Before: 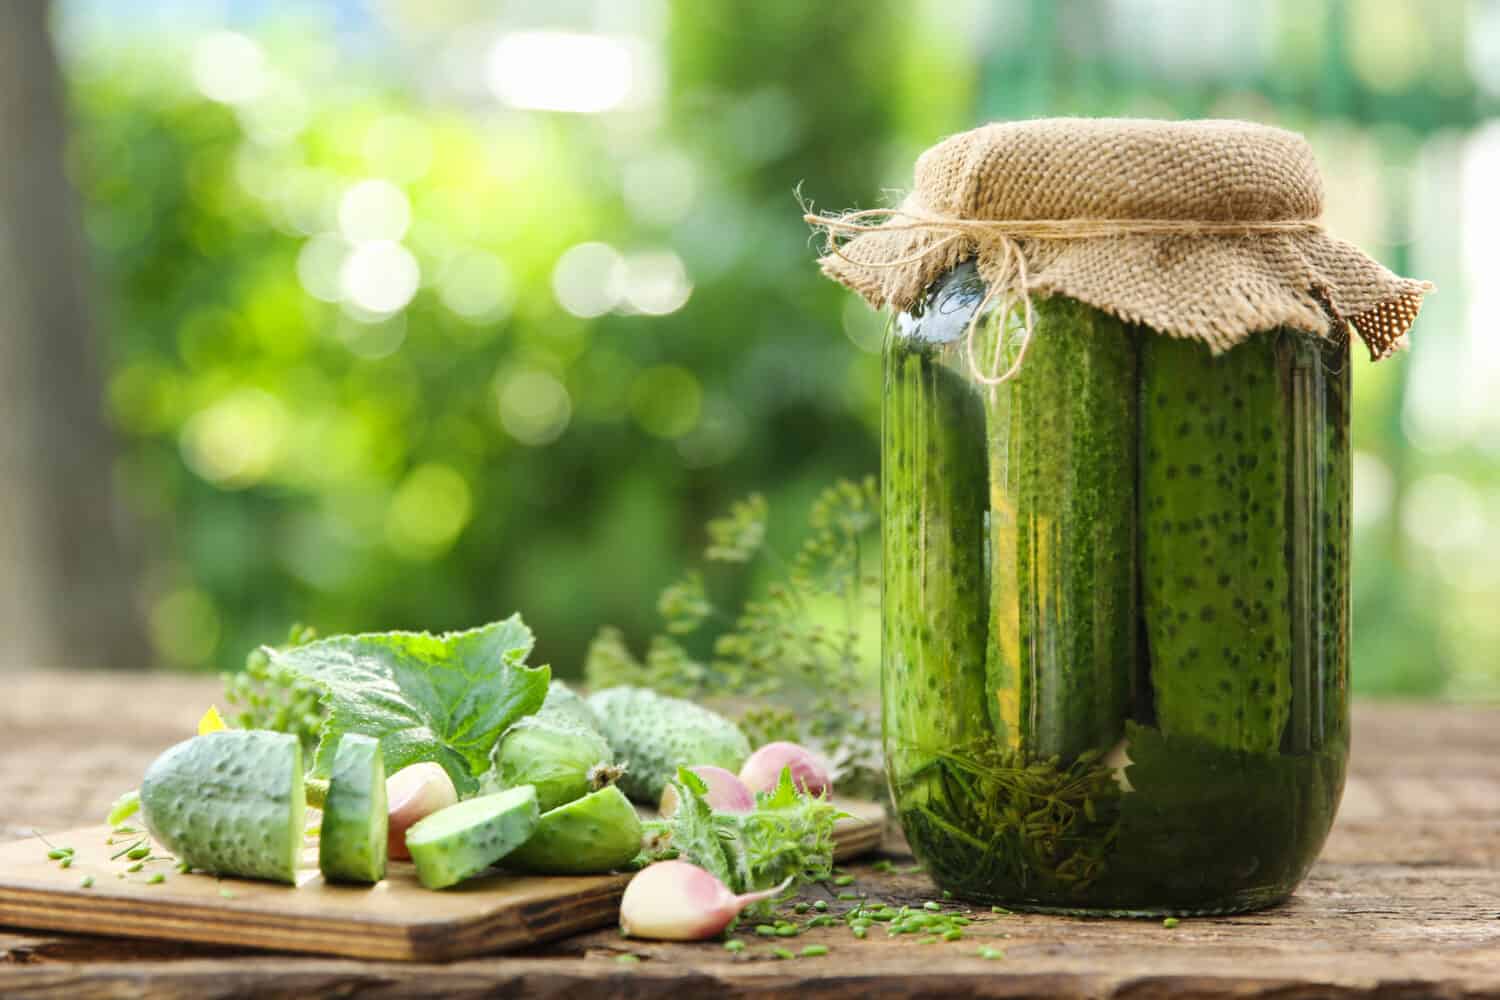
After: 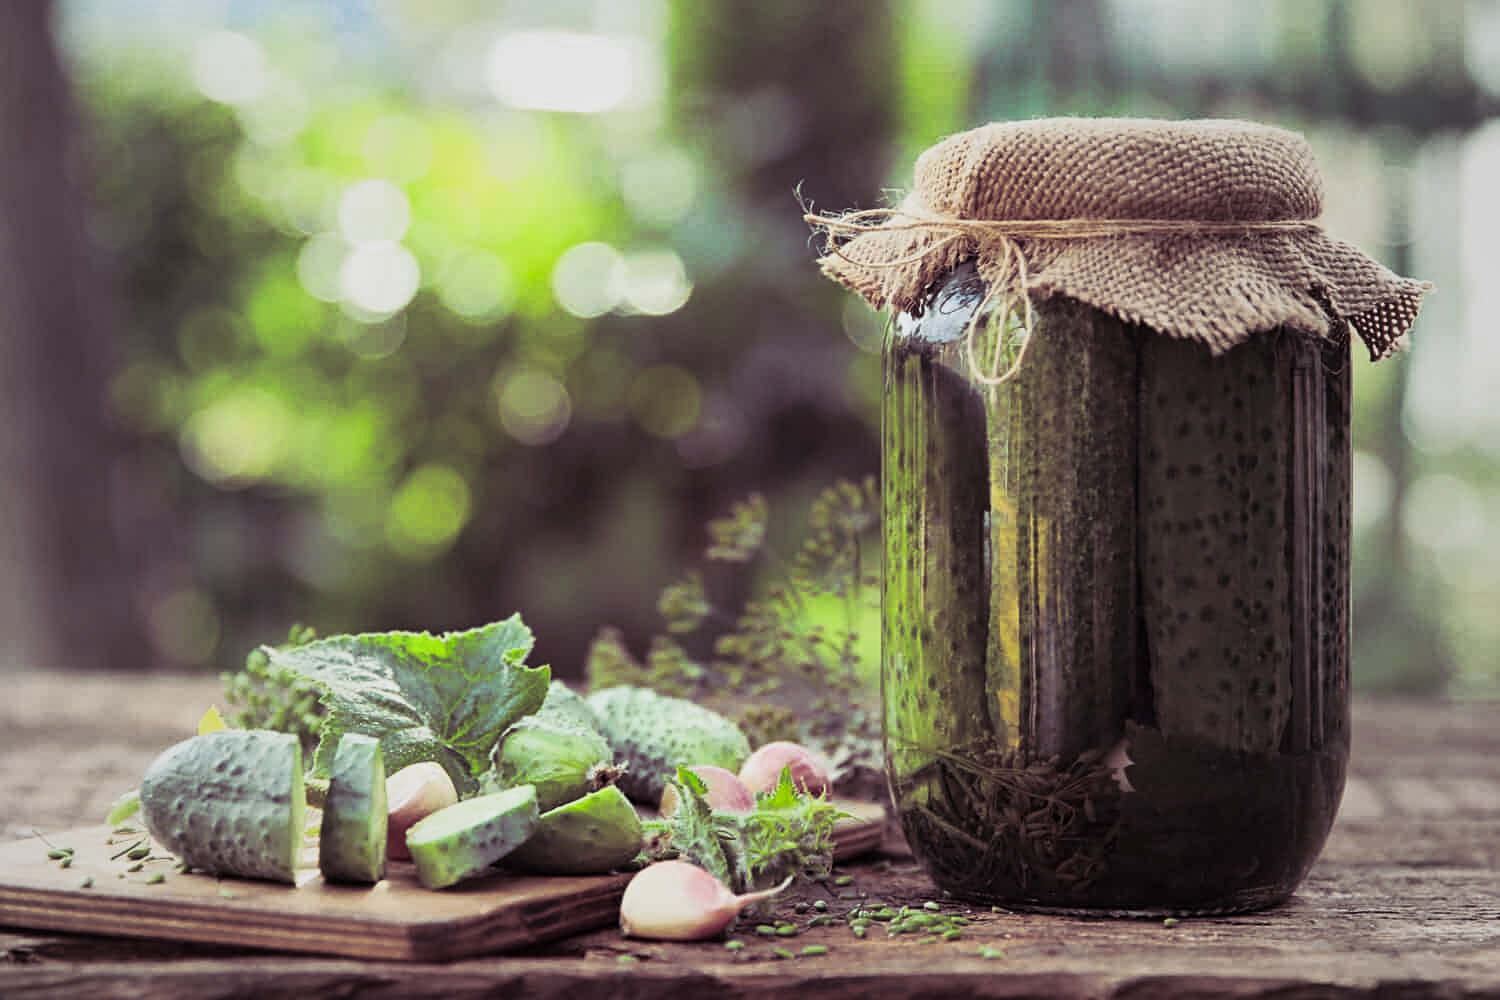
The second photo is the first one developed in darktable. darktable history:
shadows and highlights: radius 337.17, shadows 29.01, soften with gaussian
color look up table: target L [37.99, 65.71, 49.93, 39.19, 55.11, 70.72, 62.66, 40.02, 51.12, 30.33, 72.53, 71.94, 28.78, 55.26, 42.1, 81.73, 51.94, 51.04, 96.54, 81.26, 66.77, 50.87, 35.66, 20.46, 0 ×25], target a [13.56, 18.13, -4.88, -1.533, 8.84, -33.4, 36.07, 10.41, 48.24, 22.98, -23.71, 19.36, 14.18, -38.34, 53.38, 4.04, 49.99, -28.63, -0.43, -0.64, -0.73, -0.15, -0.42, -0.08, 0 ×25], target b [14.06, 17.81, -21.93, 1.533, -25.4, -0.2, 57.1, -45.96, 16.25, -21.59, 57.26, 67.86, -50.3, 31.37, 28.19, 79.82, -14.57, -28.64, 1.19, -0.34, -0.5, -0.27, -1.23, -0.97, 0 ×25], num patches 24
base curve: curves: ch0 [(0, 0) (0.257, 0.25) (0.482, 0.586) (0.757, 0.871) (1, 1)]
sharpen: radius 2.167, amount 0.381, threshold 0
exposure: exposure -0.462 EV, compensate highlight preservation false
contrast brightness saturation: contrast 0.08, saturation 0.2
split-toning: shadows › hue 316.8°, shadows › saturation 0.47, highlights › hue 201.6°, highlights › saturation 0, balance -41.97, compress 28.01%
vignetting: fall-off start 18.21%, fall-off radius 137.95%, brightness -0.207, center (-0.078, 0.066), width/height ratio 0.62, shape 0.59
